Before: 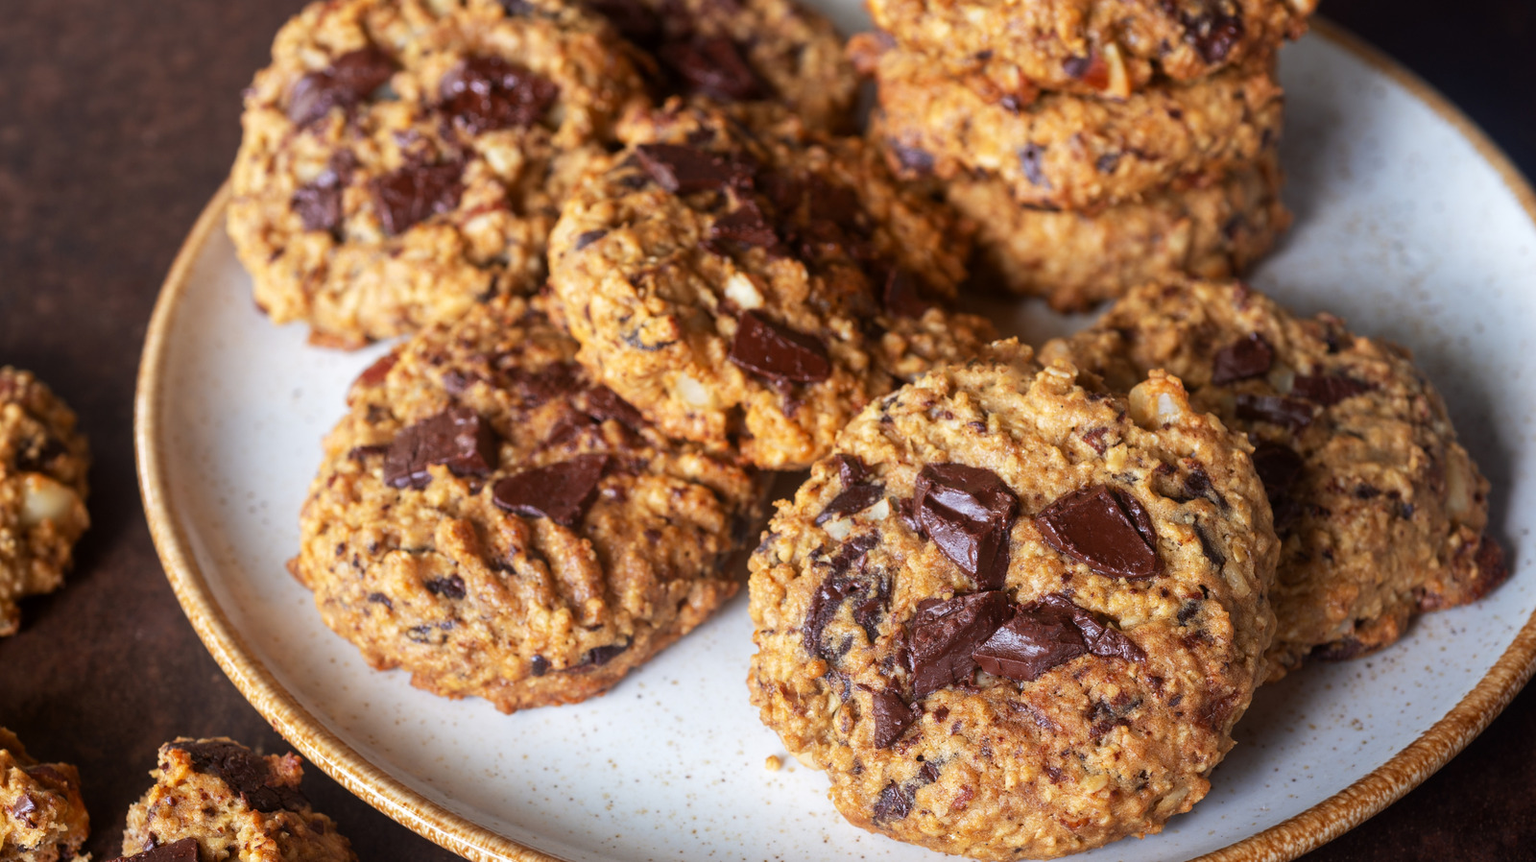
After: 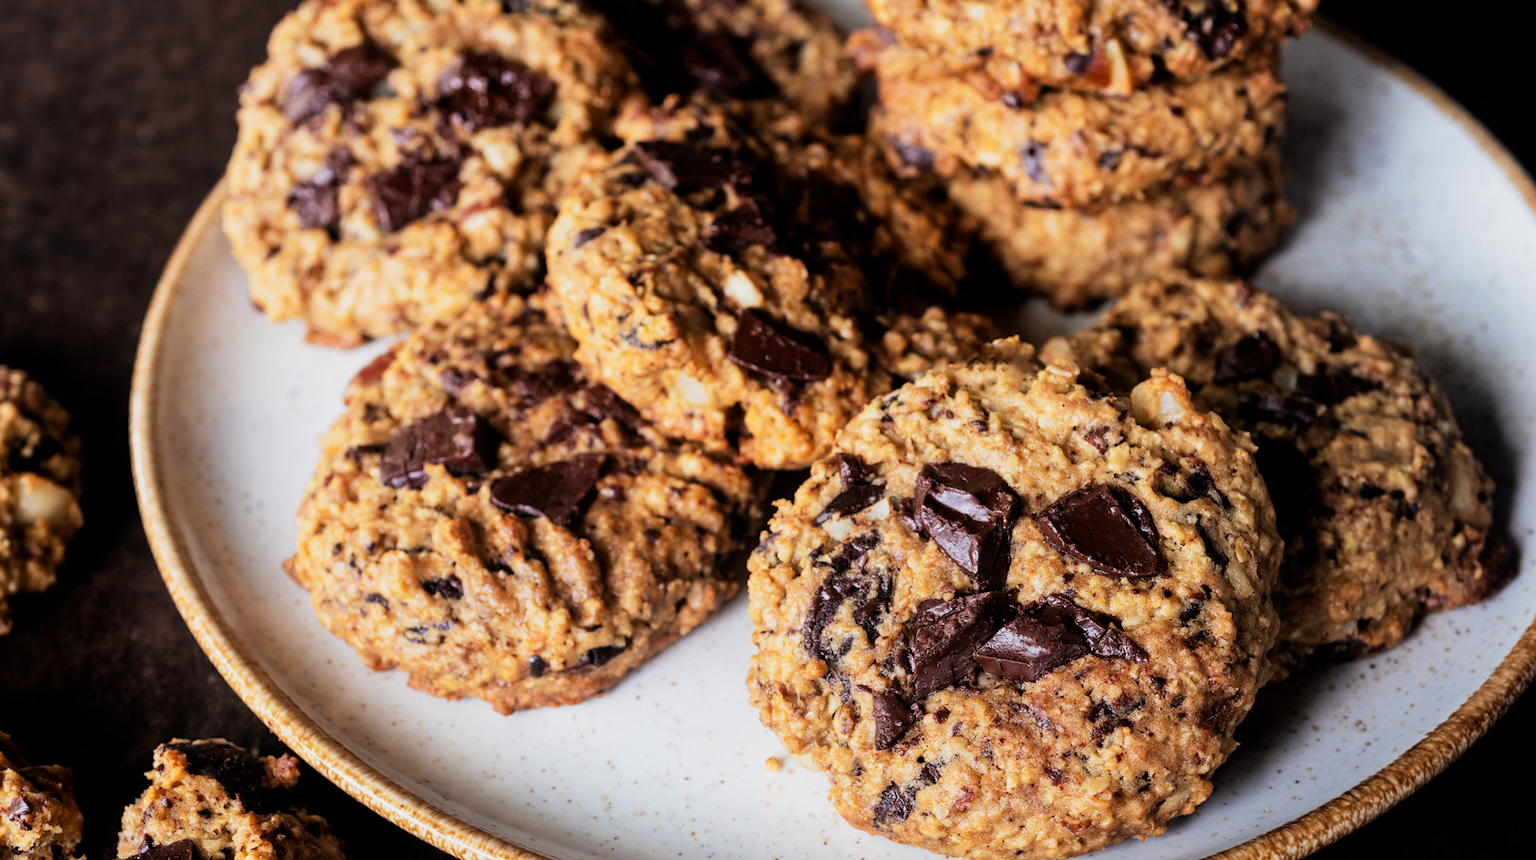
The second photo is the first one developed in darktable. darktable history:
filmic rgb: black relative exposure -5 EV, white relative exposure 3.5 EV, hardness 3.19, contrast 1.4, highlights saturation mix -50%
crop: left 0.434%, top 0.485%, right 0.244%, bottom 0.386%
